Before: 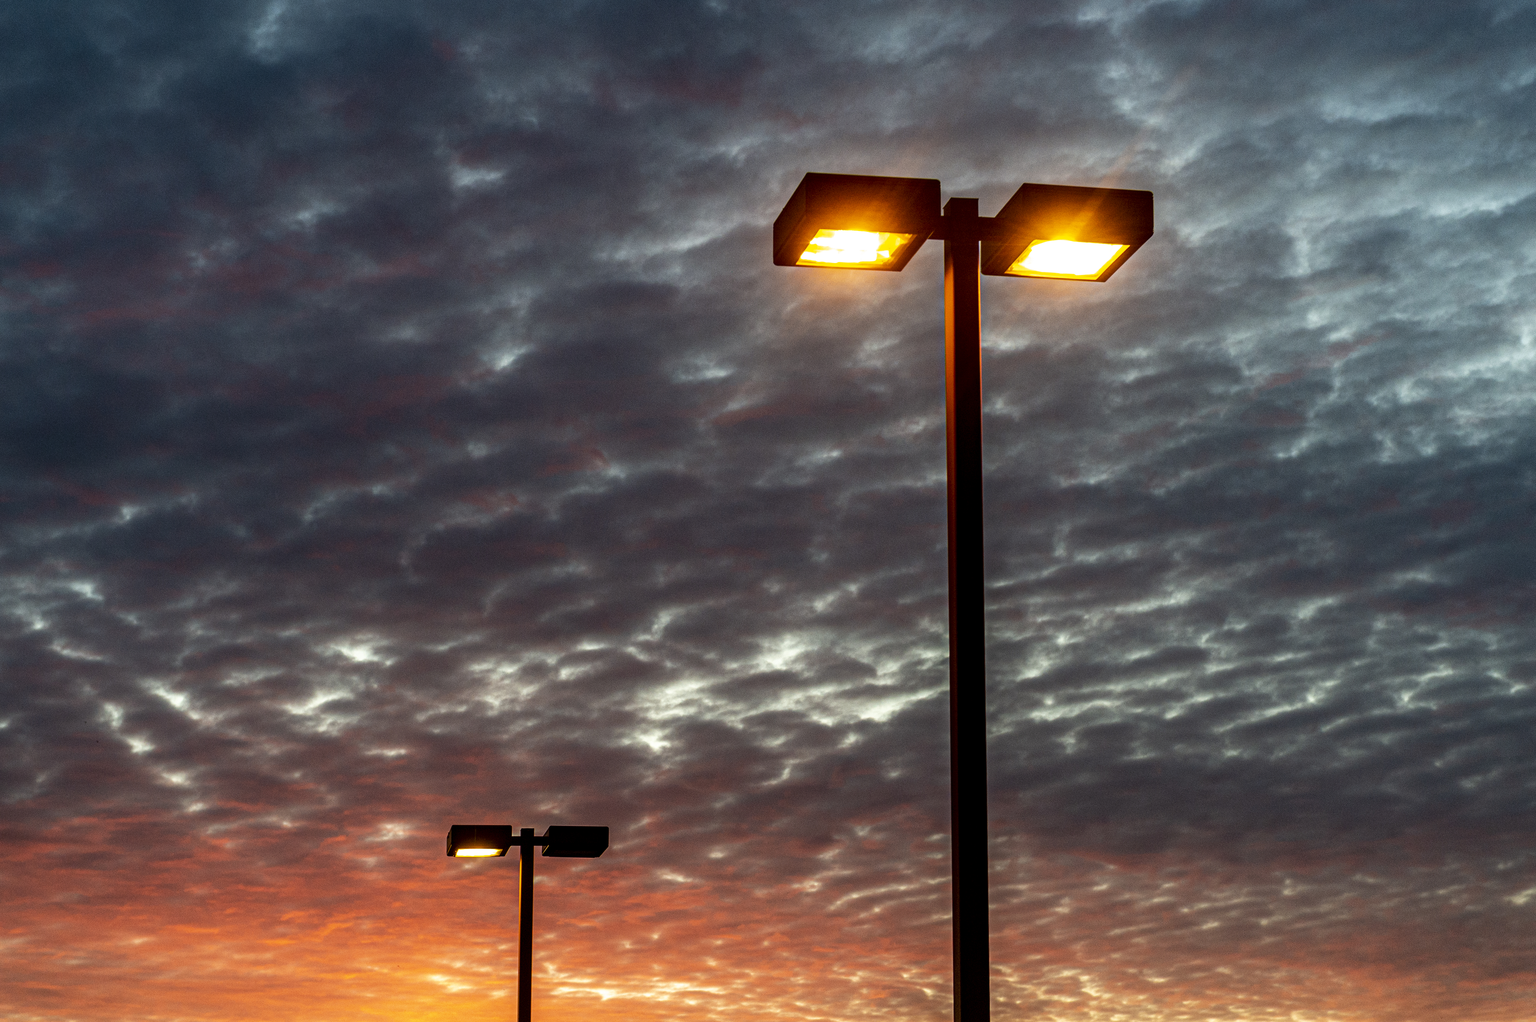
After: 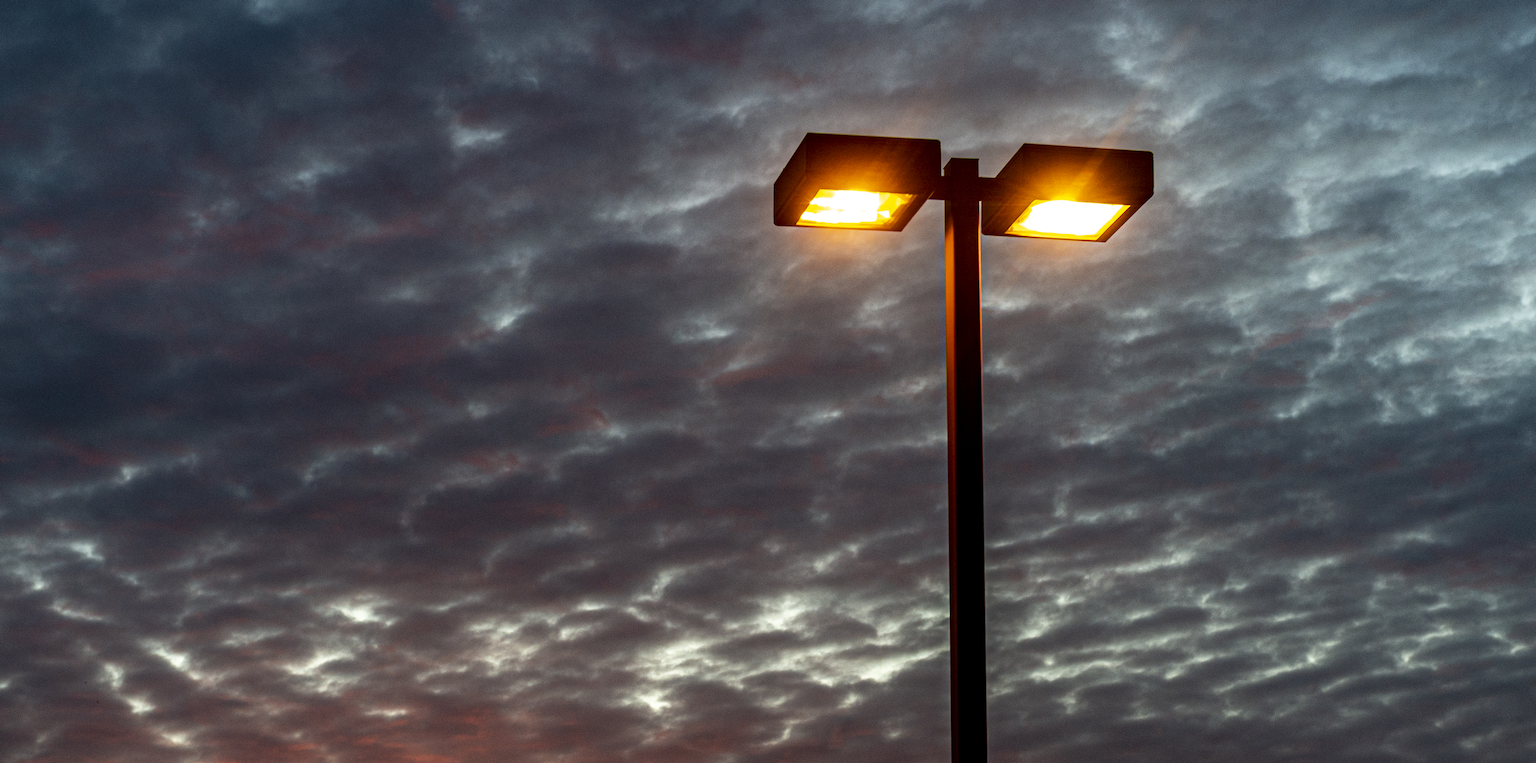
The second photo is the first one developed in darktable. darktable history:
crop: top 3.959%, bottom 21.371%
